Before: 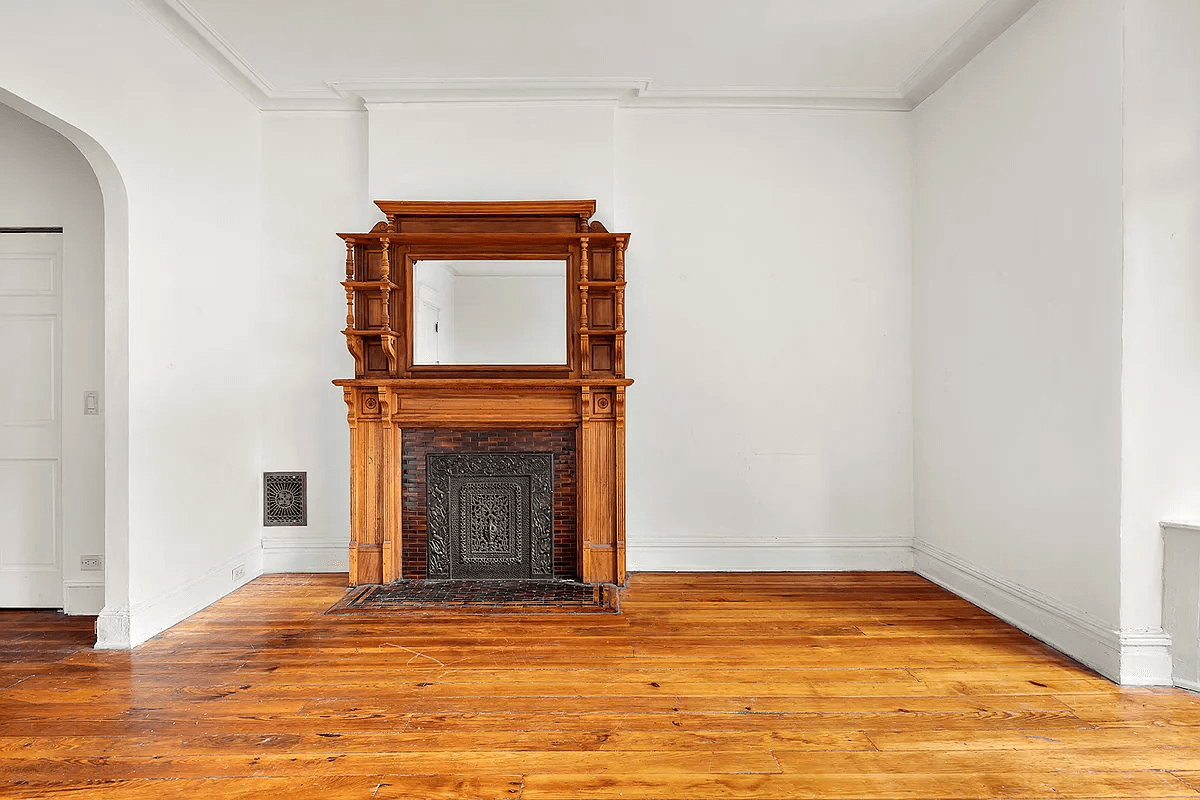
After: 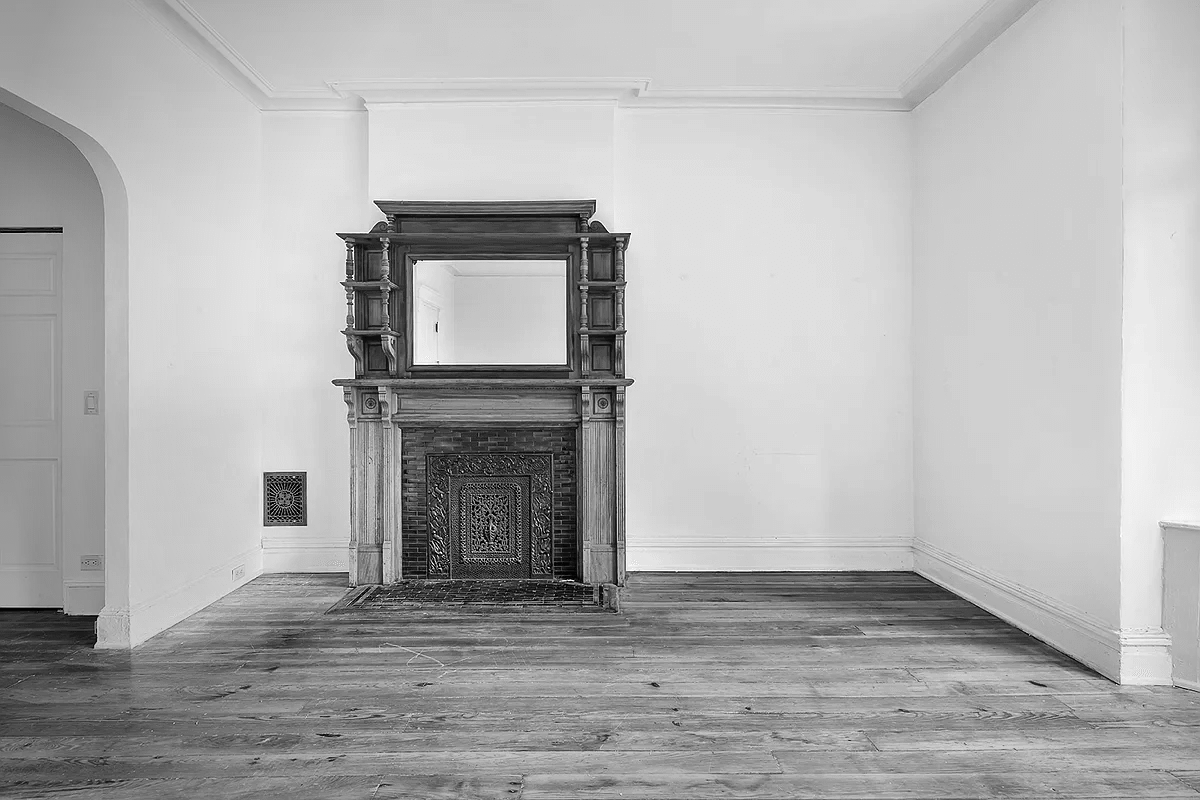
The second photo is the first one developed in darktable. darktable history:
vignetting: fall-off start 73.57%, center (0.22, -0.235)
monochrome: on, module defaults
shadows and highlights: shadows -10, white point adjustment 1.5, highlights 10
